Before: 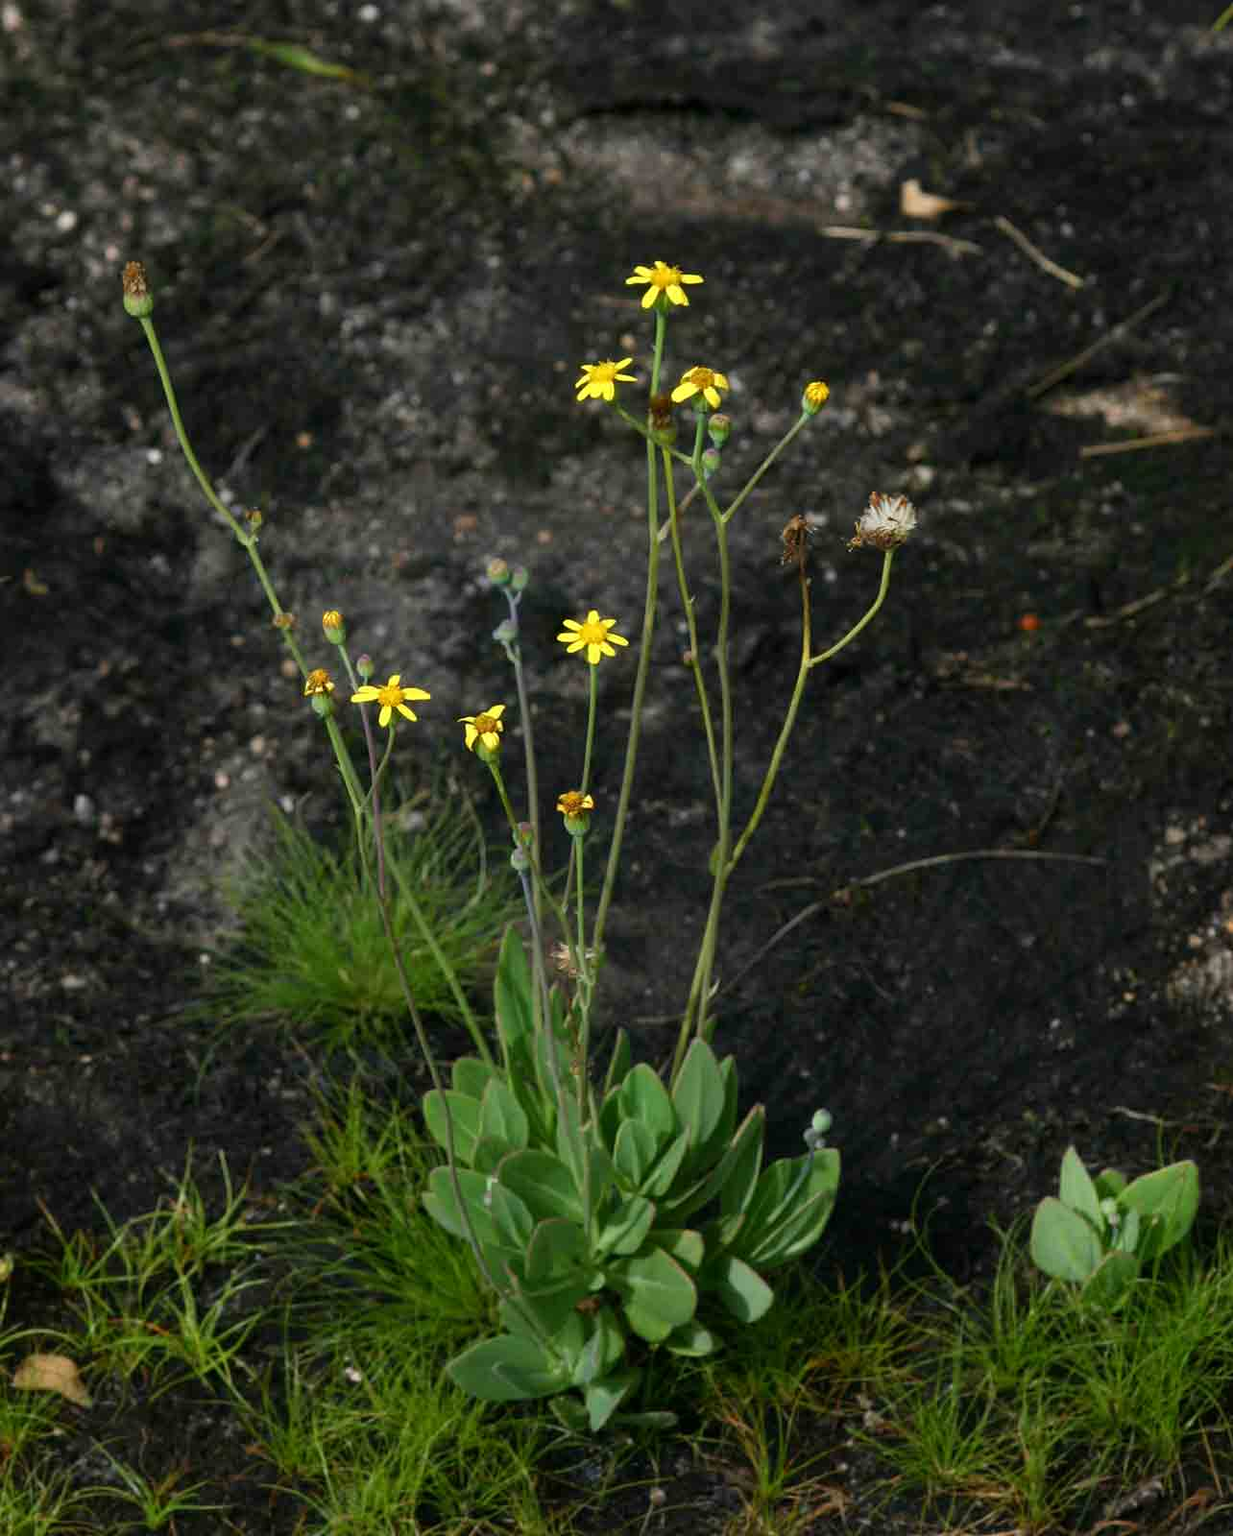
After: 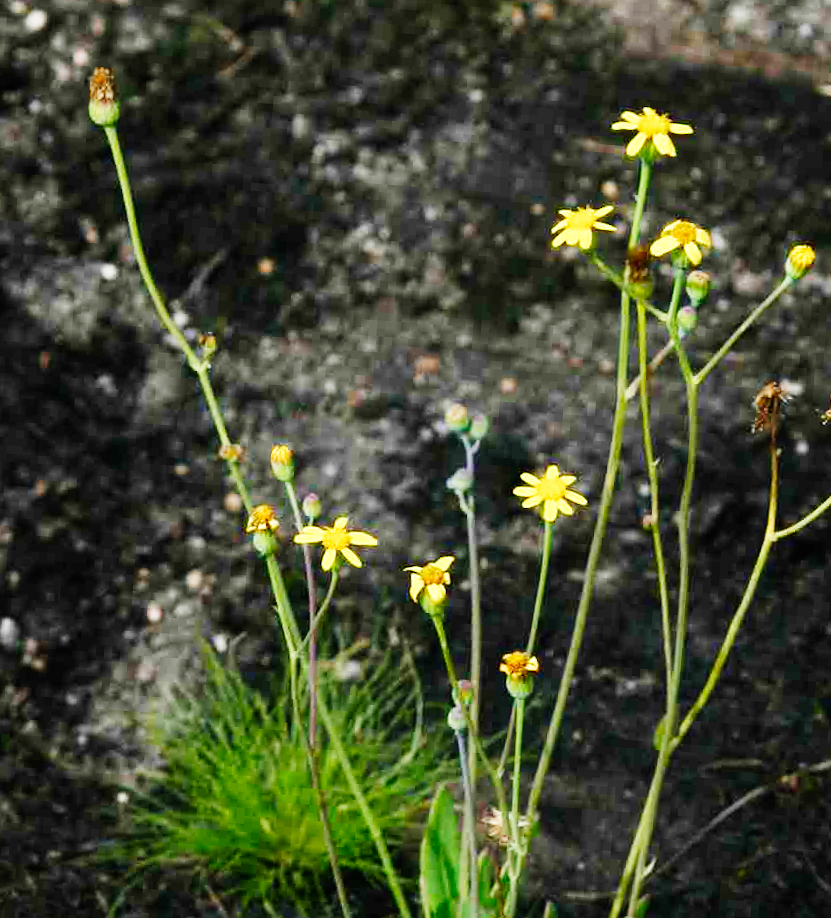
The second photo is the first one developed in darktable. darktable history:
crop and rotate: angle -4.23°, left 2.076%, top 7.075%, right 27.418%, bottom 30.425%
tone equalizer: on, module defaults
base curve: curves: ch0 [(0, 0) (0, 0.001) (0.001, 0.001) (0.004, 0.002) (0.007, 0.004) (0.015, 0.013) (0.033, 0.045) (0.052, 0.096) (0.075, 0.17) (0.099, 0.241) (0.163, 0.42) (0.219, 0.55) (0.259, 0.616) (0.327, 0.722) (0.365, 0.765) (0.522, 0.873) (0.547, 0.881) (0.689, 0.919) (0.826, 0.952) (1, 1)], preserve colors none
